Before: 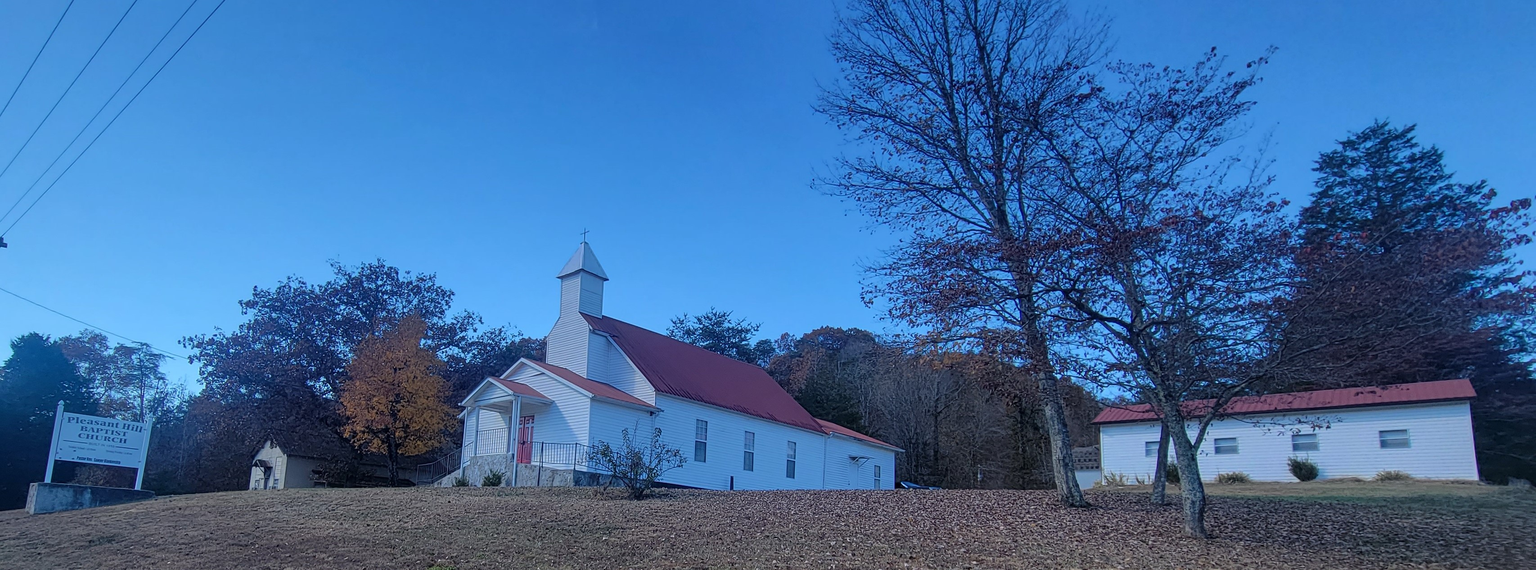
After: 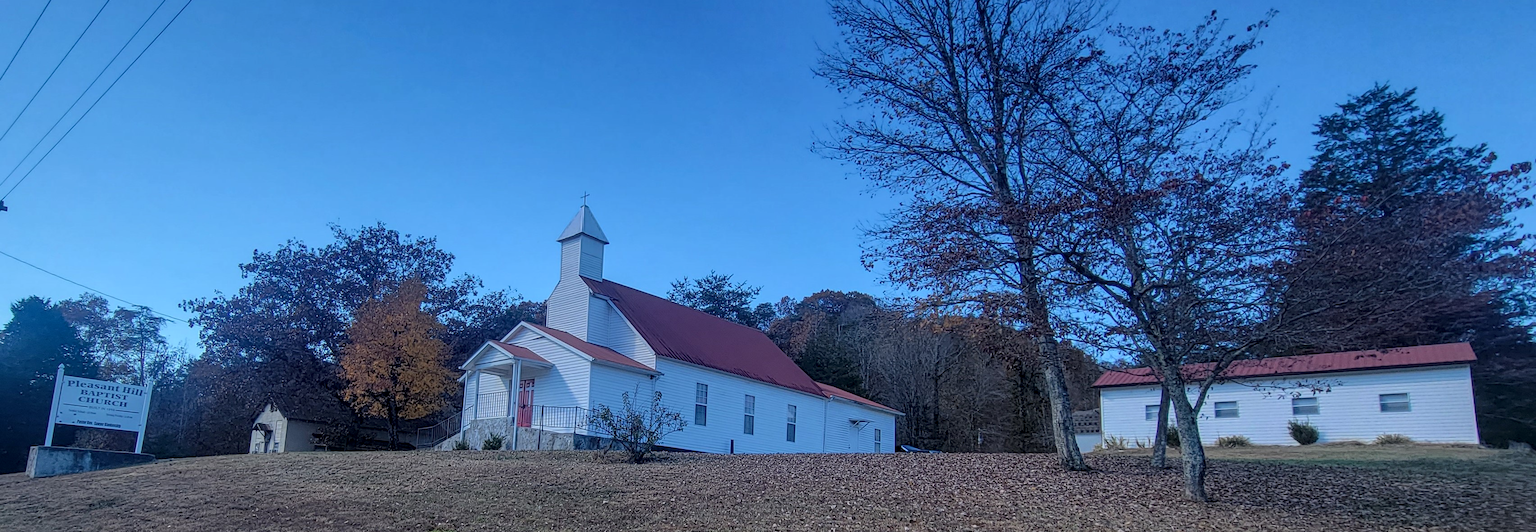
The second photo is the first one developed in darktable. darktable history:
crop and rotate: top 6.494%
local contrast: on, module defaults
